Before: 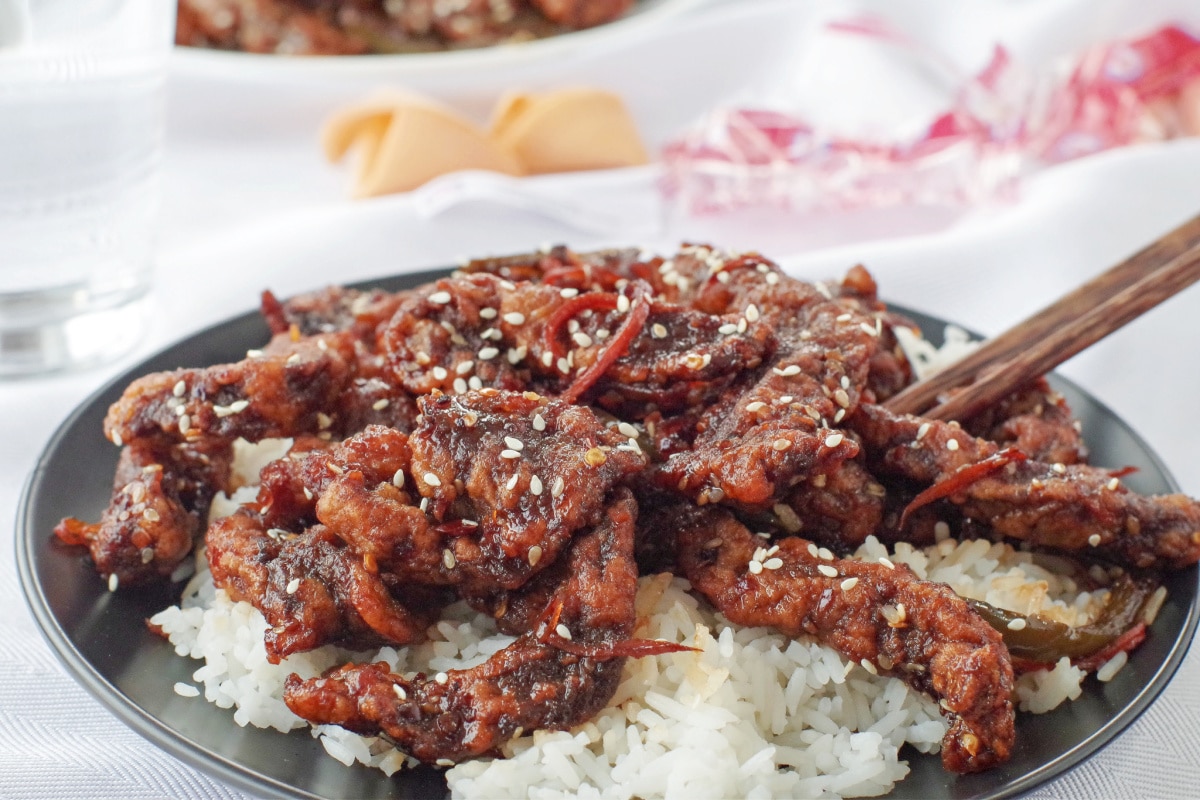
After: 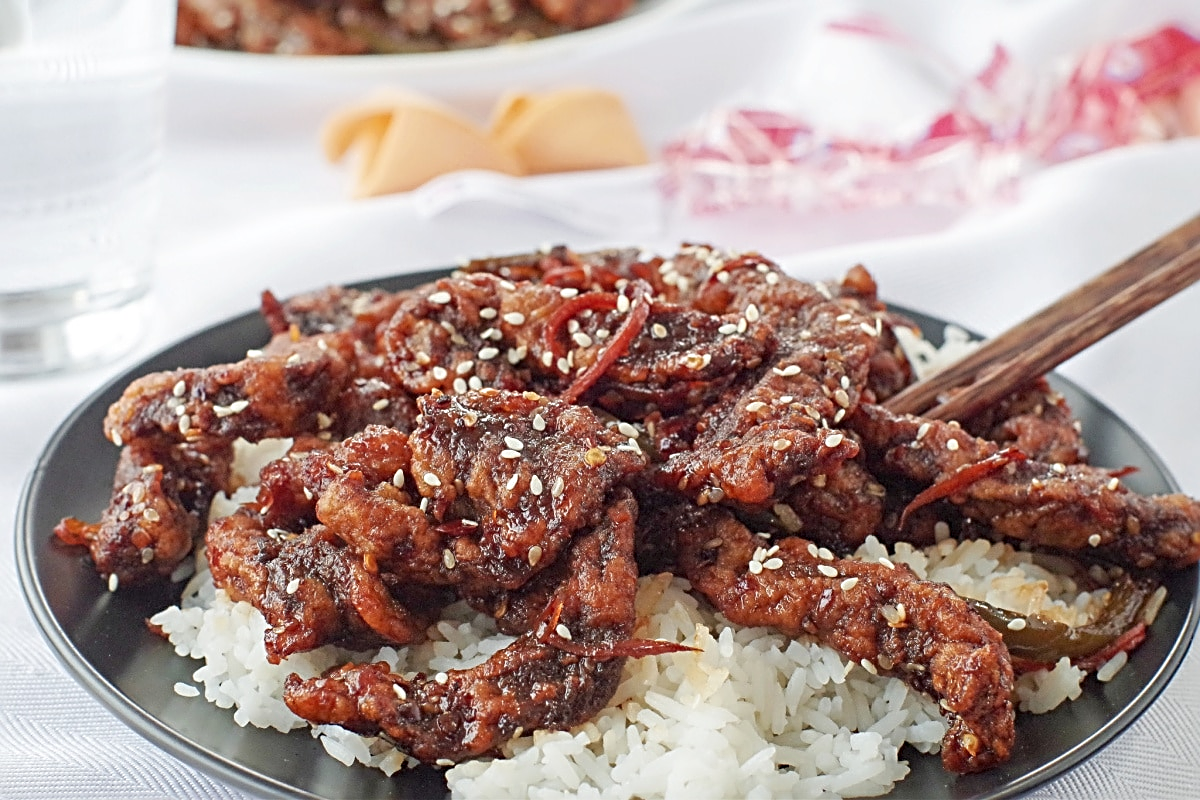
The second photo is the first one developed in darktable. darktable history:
tone equalizer: on, module defaults
sharpen: radius 2.584, amount 0.688
